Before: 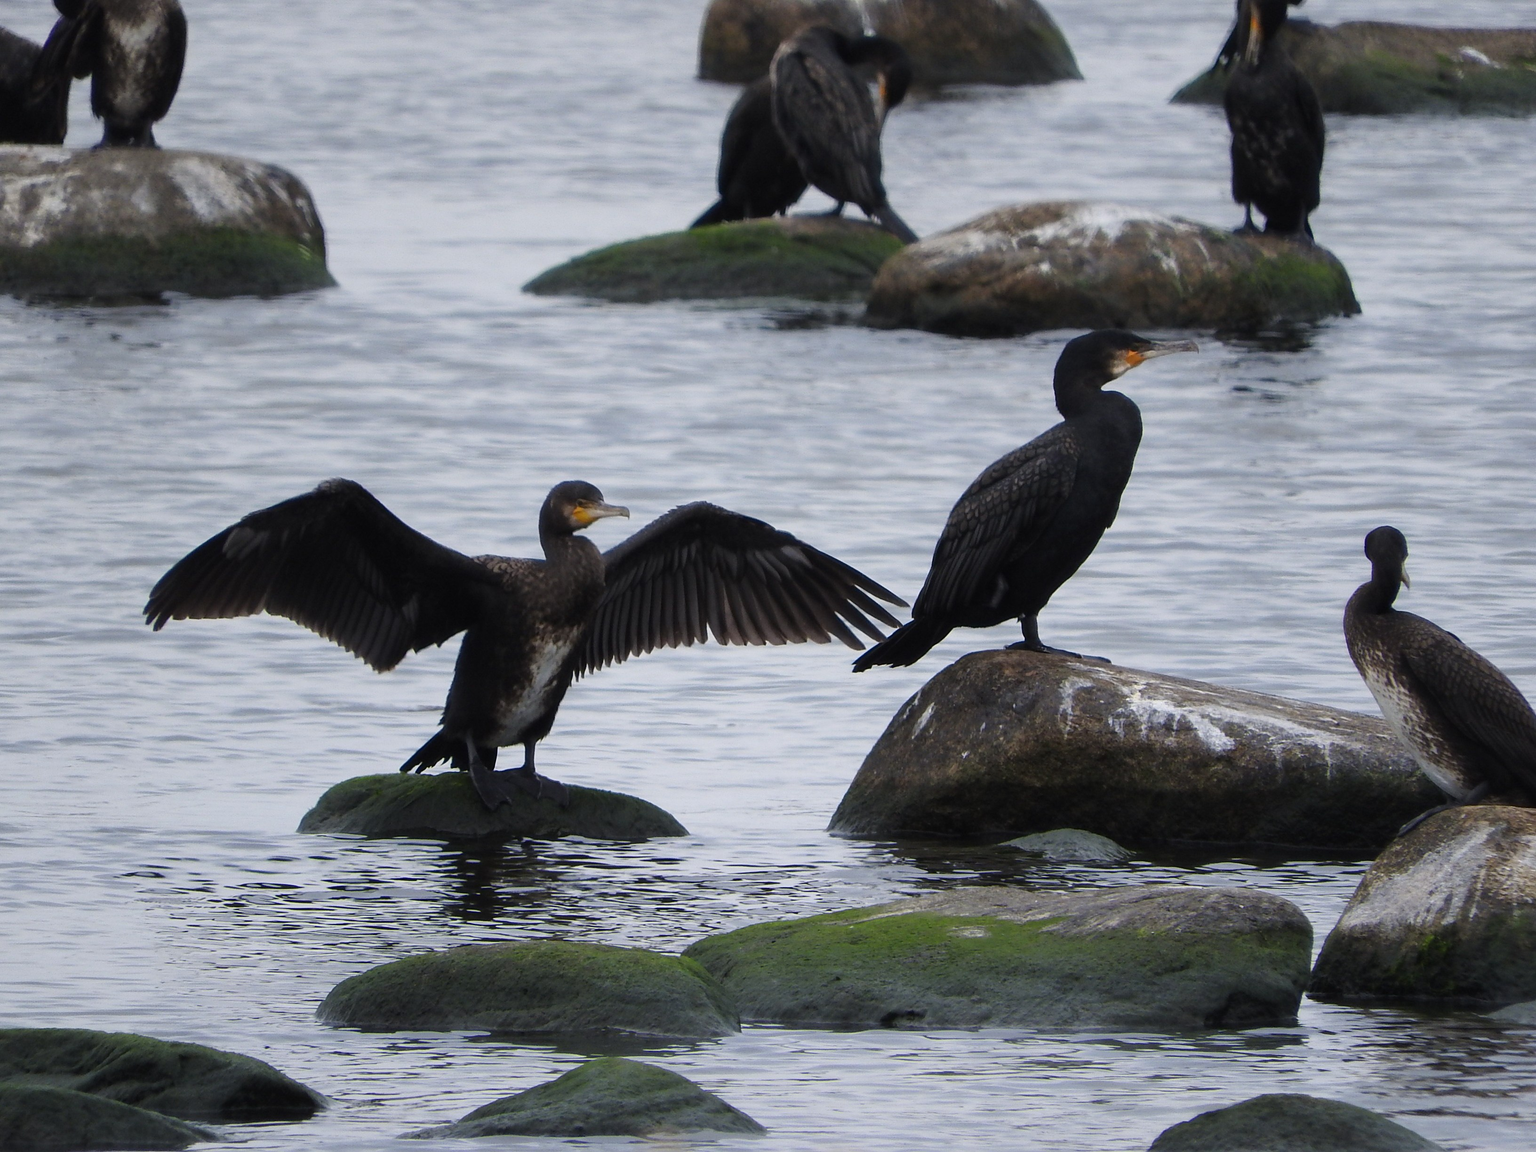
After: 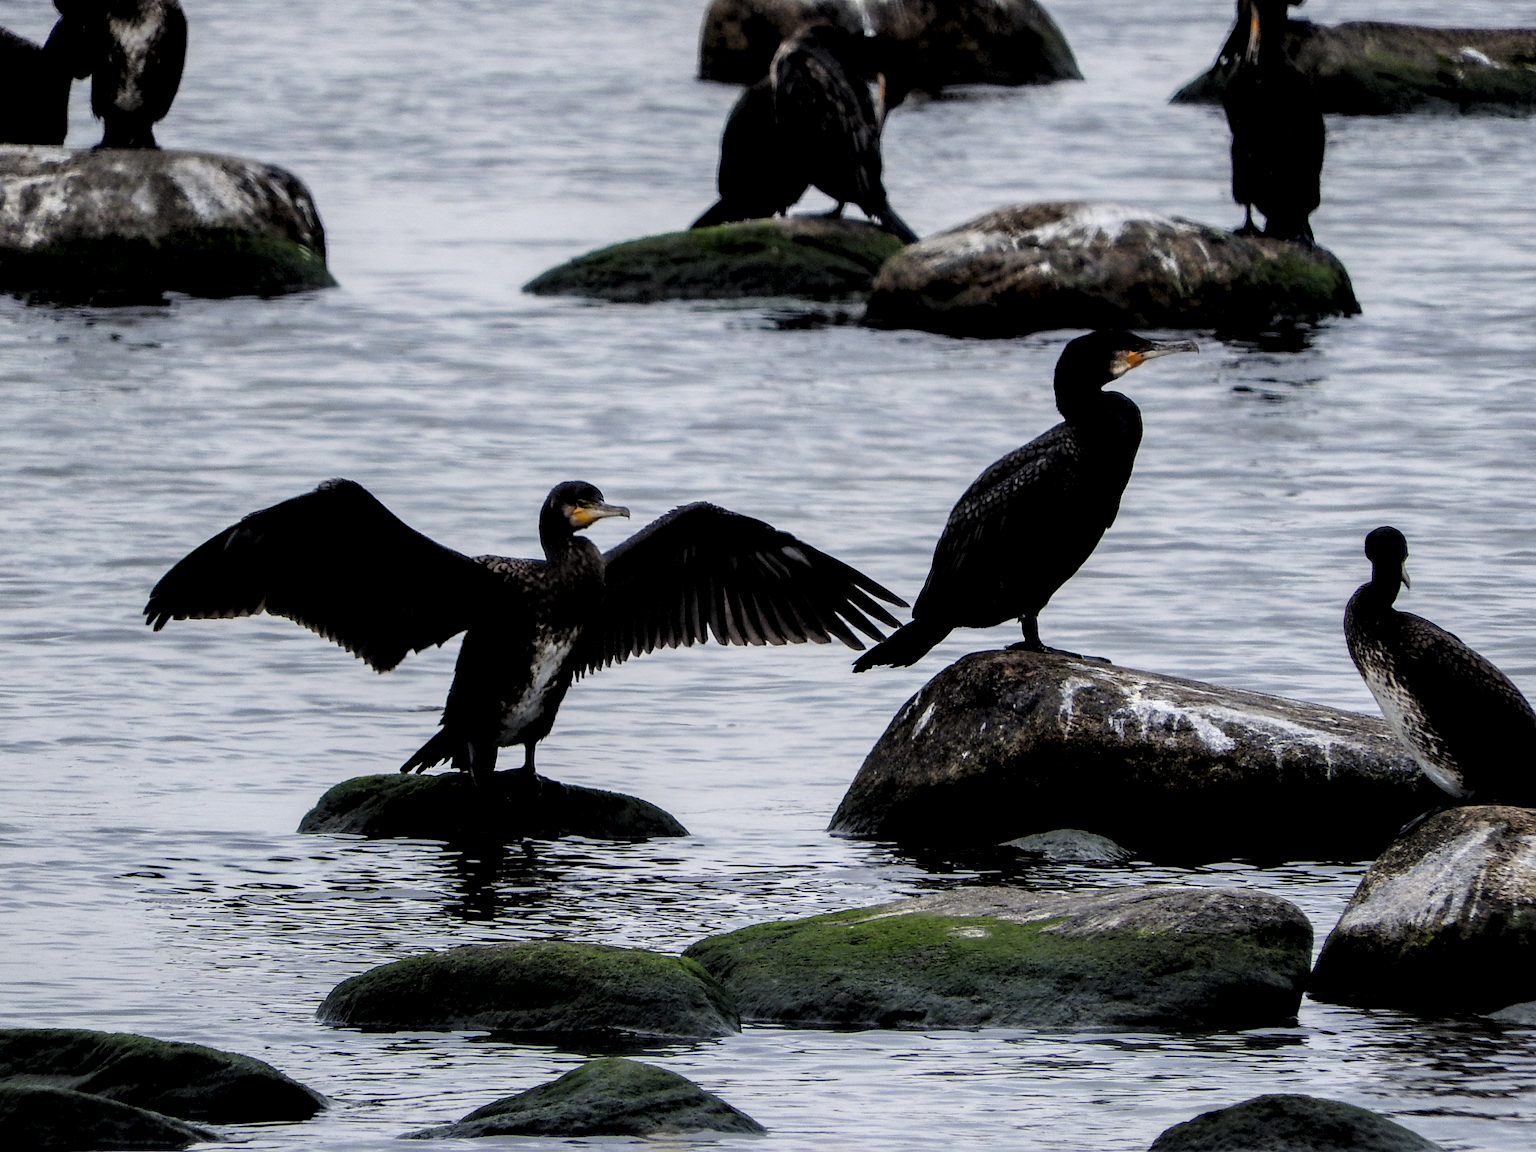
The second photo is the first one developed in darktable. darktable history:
filmic rgb: black relative exposure -5 EV, white relative exposure 3.19 EV, hardness 3.46, contrast 1.186, highlights saturation mix -29.13%, iterations of high-quality reconstruction 0
local contrast: highlights 60%, shadows 64%, detail 160%
